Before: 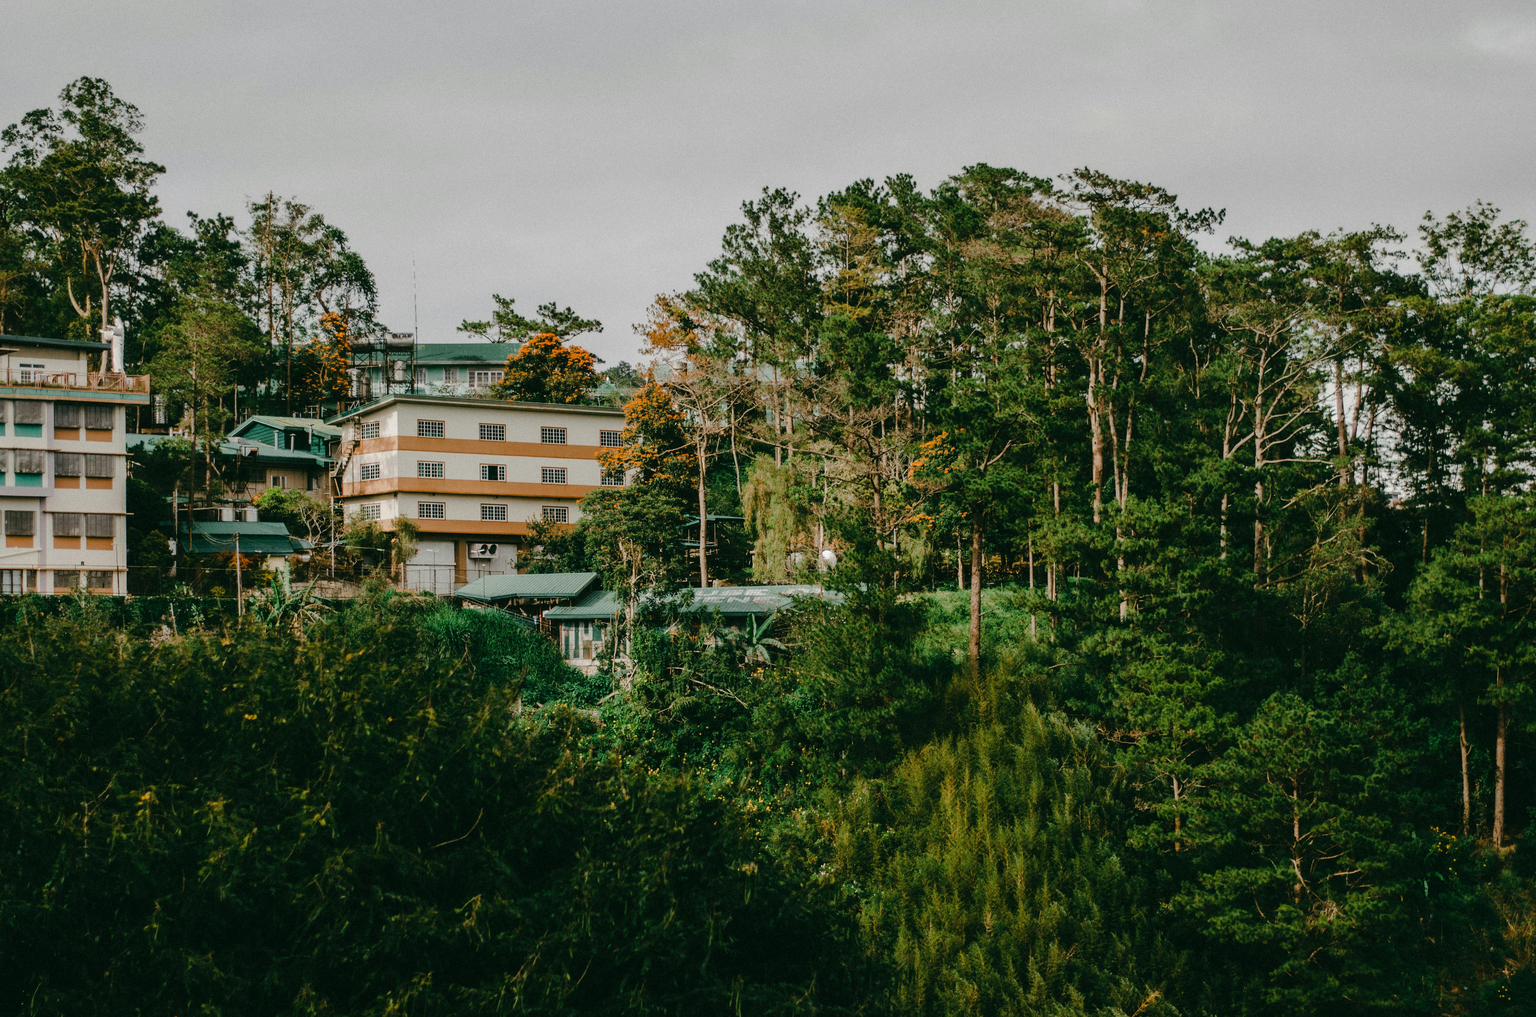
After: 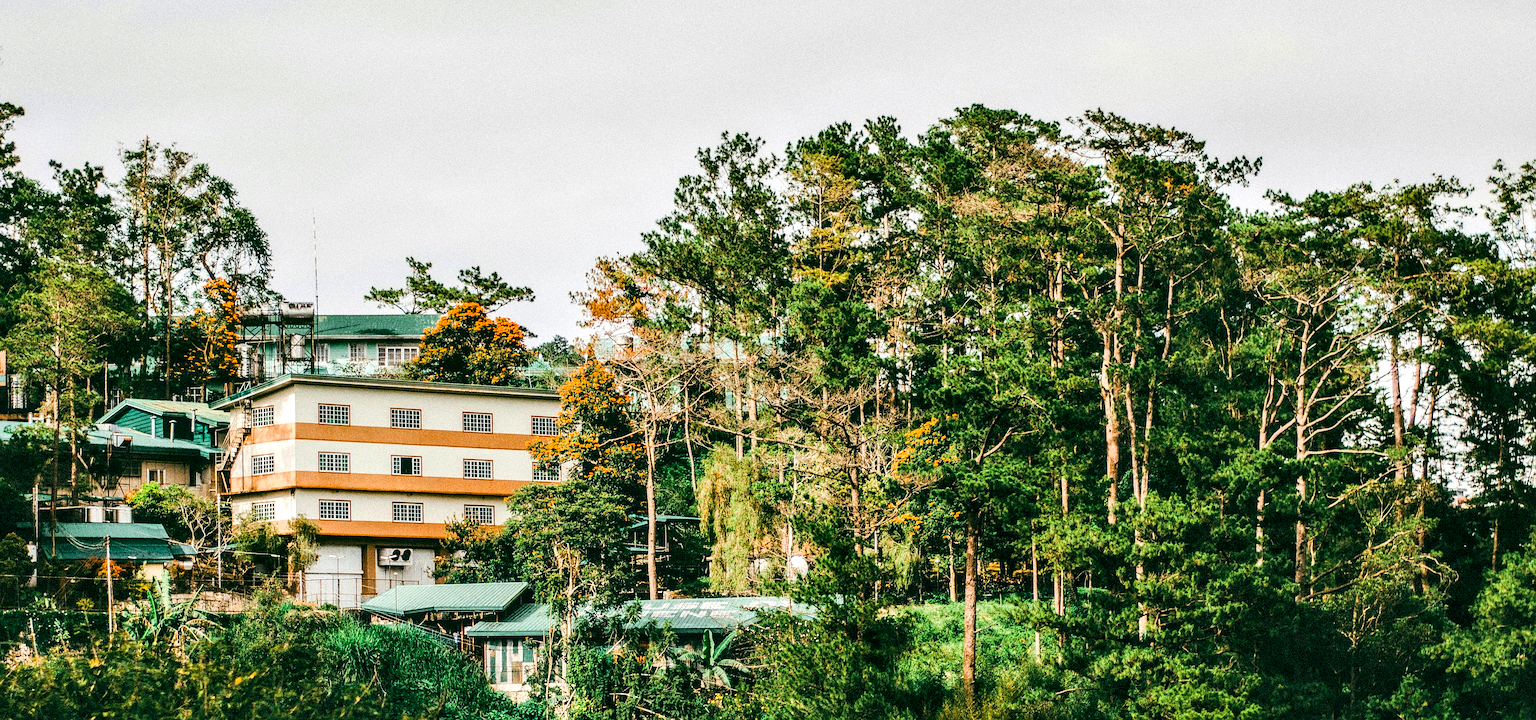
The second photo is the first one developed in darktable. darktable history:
tone equalizer: mask exposure compensation -0.492 EV
contrast brightness saturation: contrast 0.196, brightness 0.164, saturation 0.223
crop and rotate: left 9.46%, top 7.346%, right 4.922%, bottom 32.05%
local contrast: on, module defaults
sharpen: on, module defaults
exposure: black level correction 0.001, exposure 0.499 EV, compensate highlight preservation false
contrast equalizer: octaves 7, y [[0.6 ×6], [0.55 ×6], [0 ×6], [0 ×6], [0 ×6]], mix 0.584
